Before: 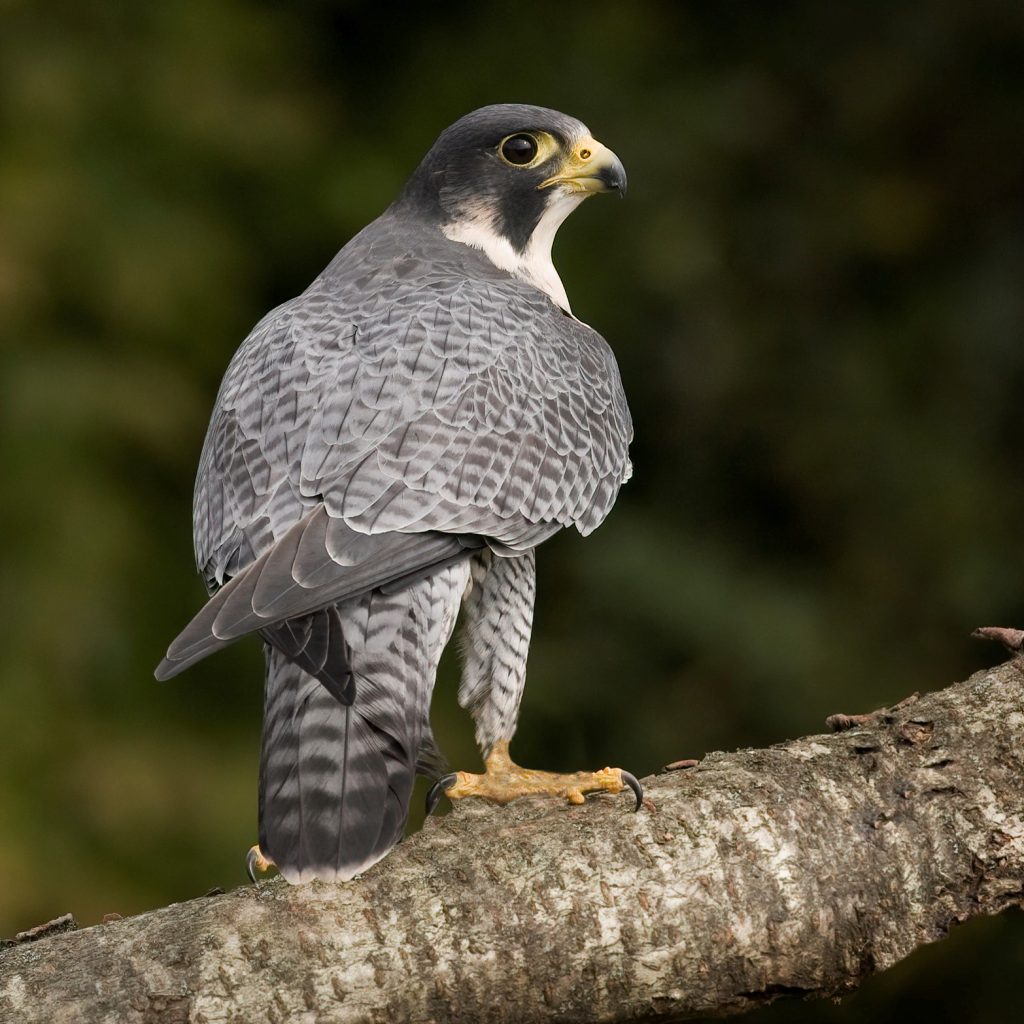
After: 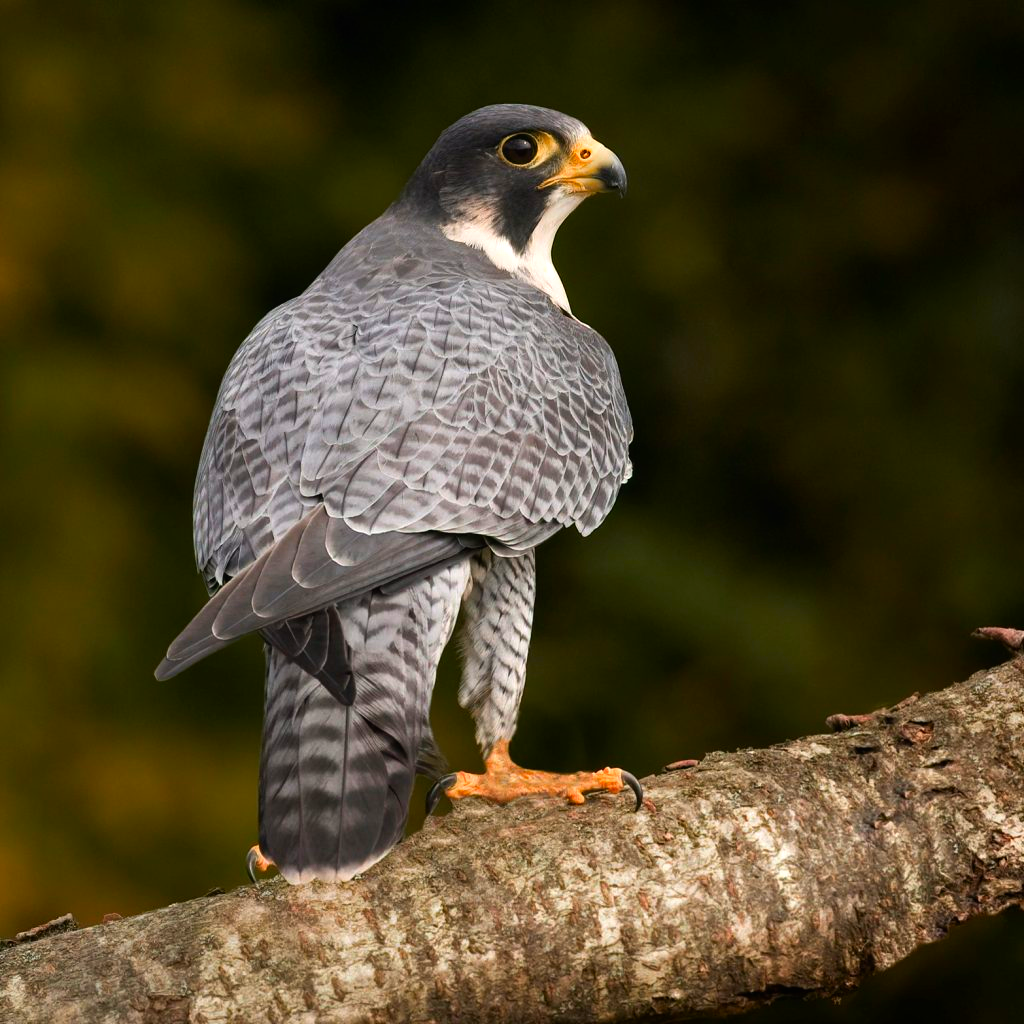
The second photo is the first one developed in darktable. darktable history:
local contrast: mode bilateral grid, contrast 100, coarseness 100, detail 91%, midtone range 0.2
color balance: contrast 10%
color zones: curves: ch0 [(0.473, 0.374) (0.742, 0.784)]; ch1 [(0.354, 0.737) (0.742, 0.705)]; ch2 [(0.318, 0.421) (0.758, 0.532)]
